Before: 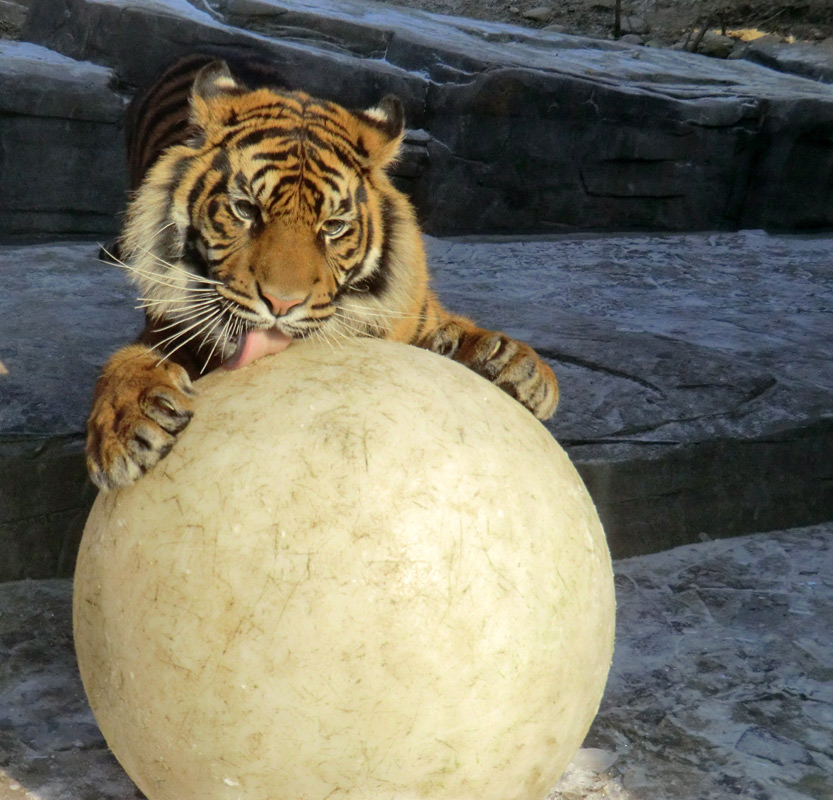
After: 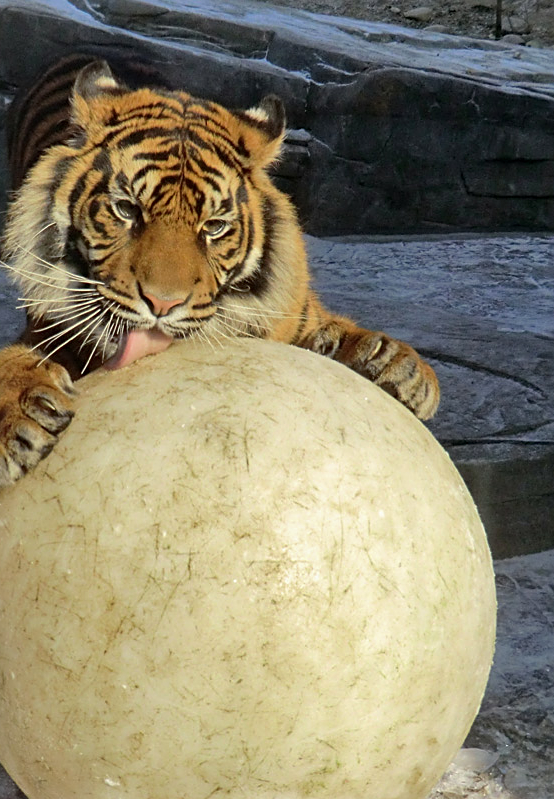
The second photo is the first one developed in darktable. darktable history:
shadows and highlights: shadows 43.67, white point adjustment -1.28, soften with gaussian
sharpen: on, module defaults
crop and rotate: left 14.494%, right 18.892%
